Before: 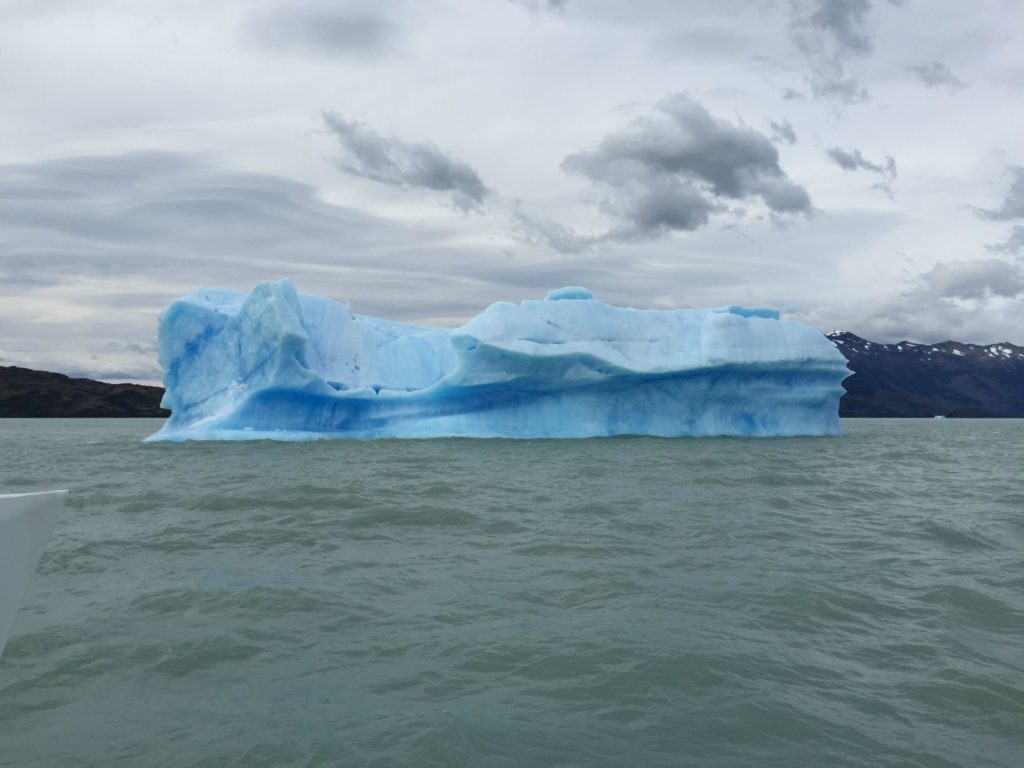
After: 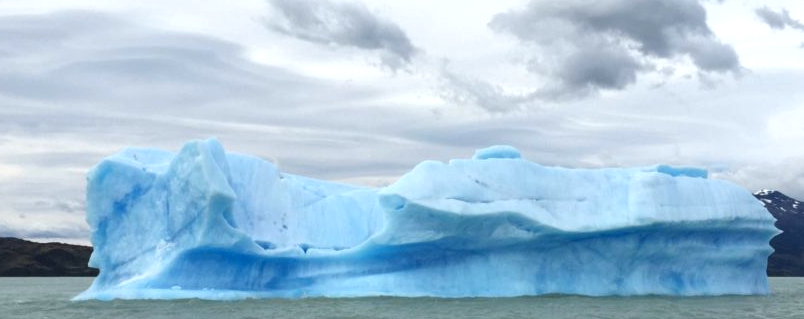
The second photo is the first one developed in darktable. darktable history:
exposure: black level correction 0.001, exposure 0.5 EV, compensate exposure bias true, compensate highlight preservation false
crop: left 7.036%, top 18.398%, right 14.379%, bottom 40.043%
